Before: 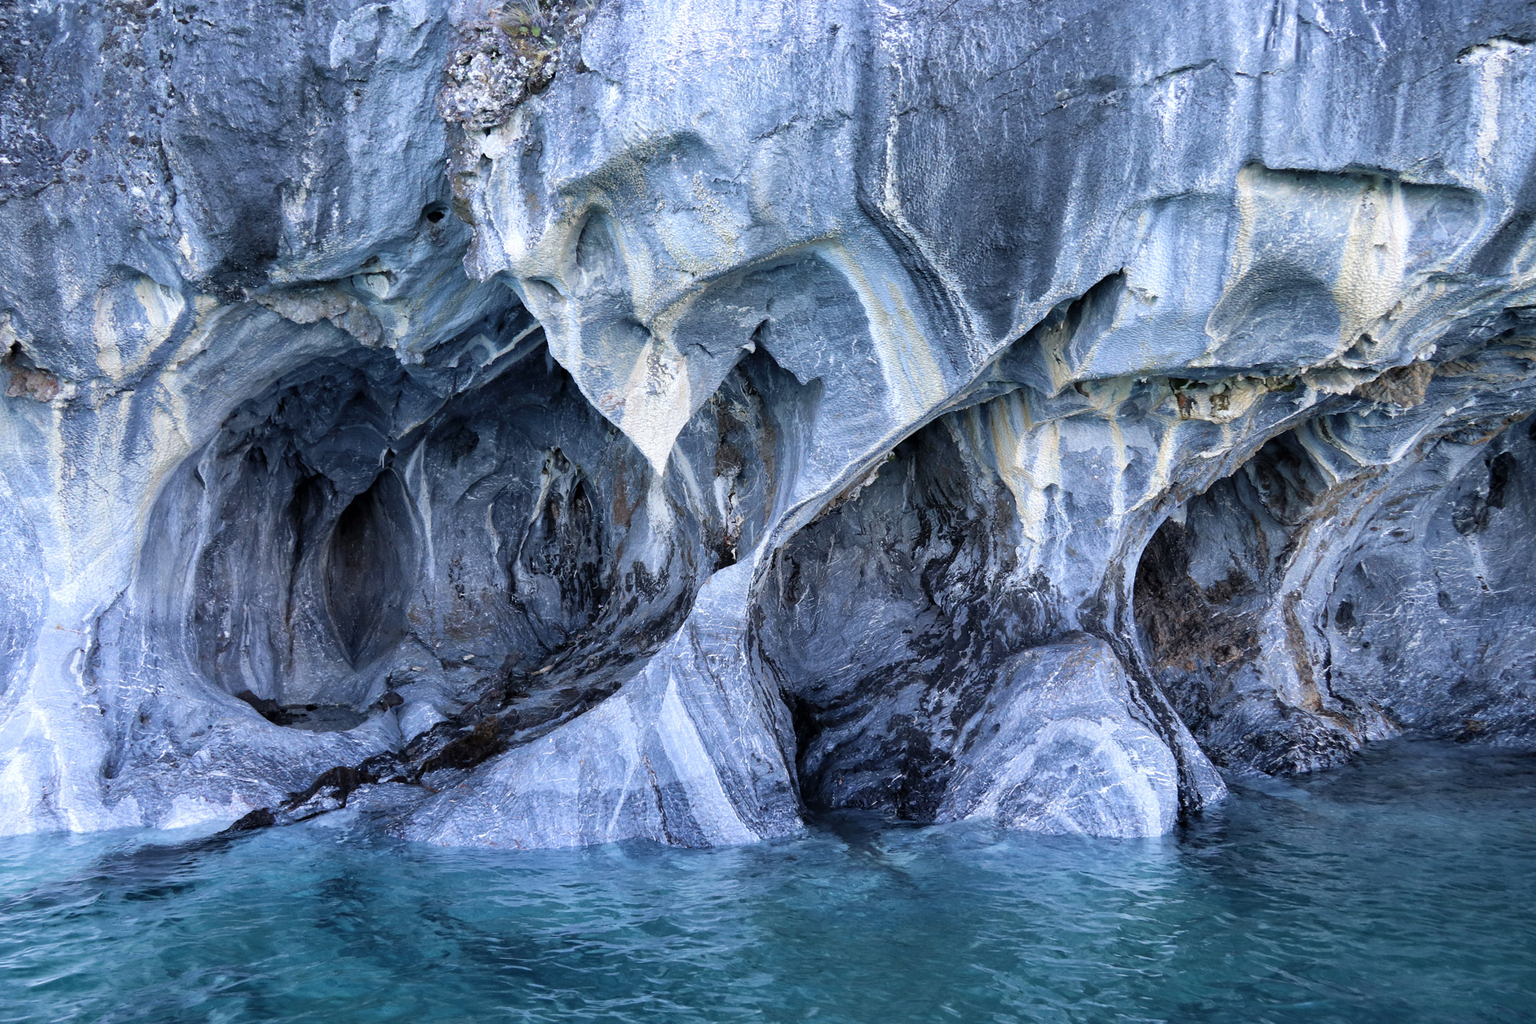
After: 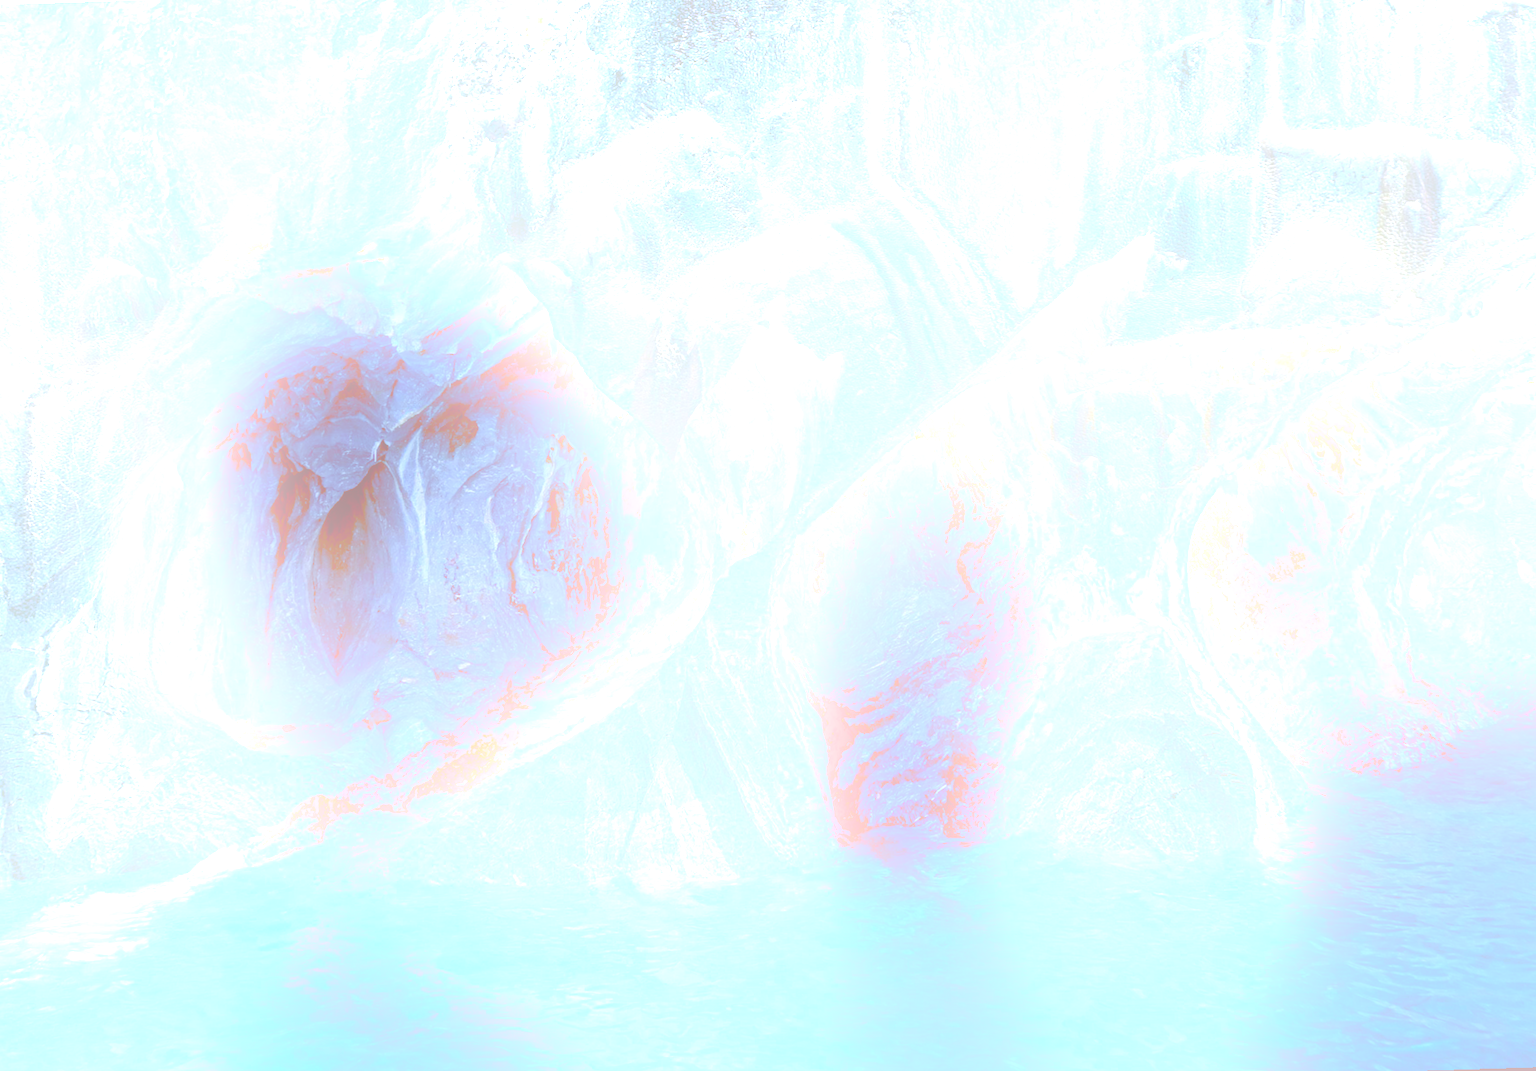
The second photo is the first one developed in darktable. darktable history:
rotate and perspective: rotation -1.68°, lens shift (vertical) -0.146, crop left 0.049, crop right 0.912, crop top 0.032, crop bottom 0.96
bloom: size 25%, threshold 5%, strength 90%
local contrast: highlights 100%, shadows 100%, detail 120%, midtone range 0.2
color balance: lift [1, 1.015, 1.004, 0.985], gamma [1, 0.958, 0.971, 1.042], gain [1, 0.956, 0.977, 1.044]
white balance: red 1, blue 1
exposure: black level correction 0.001, exposure 0.675 EV, compensate highlight preservation false
